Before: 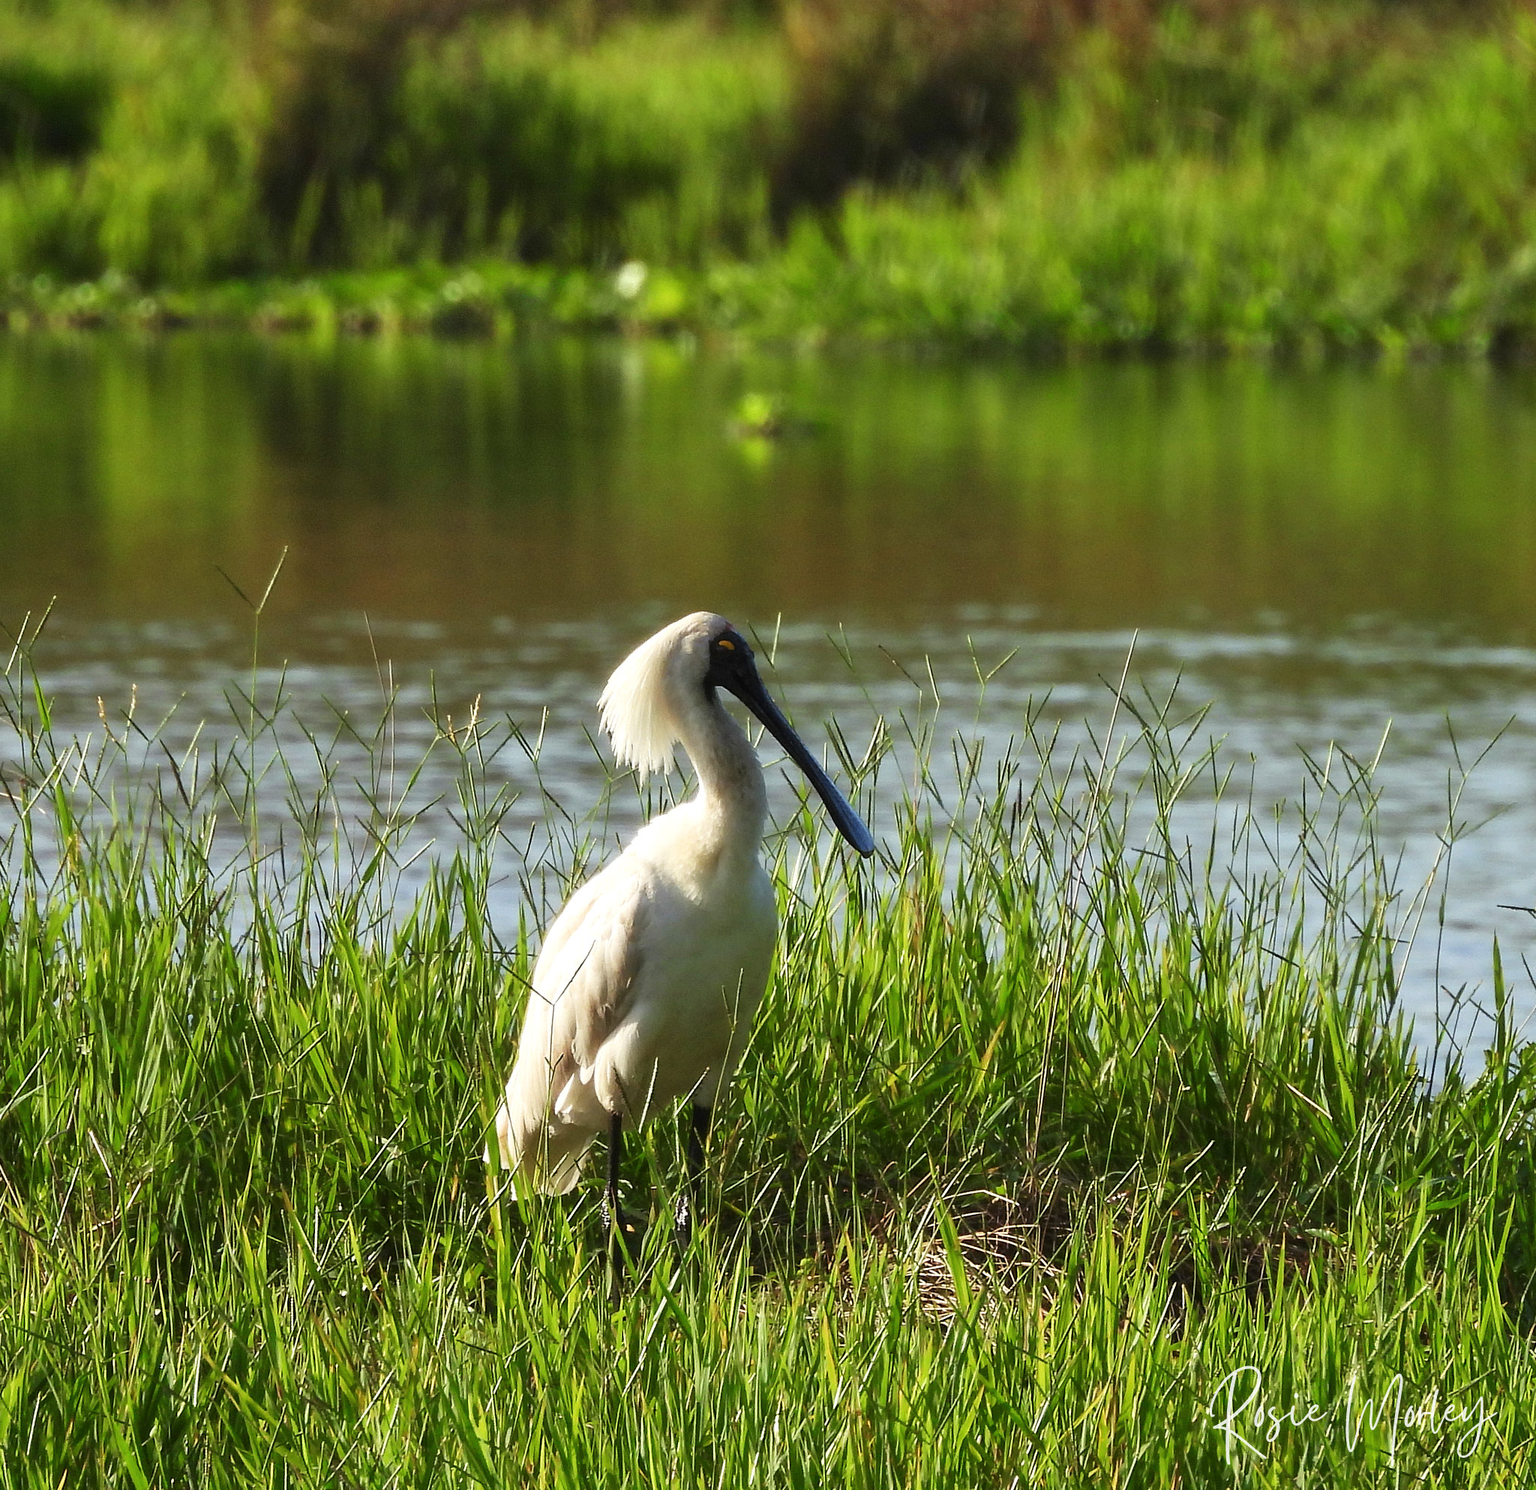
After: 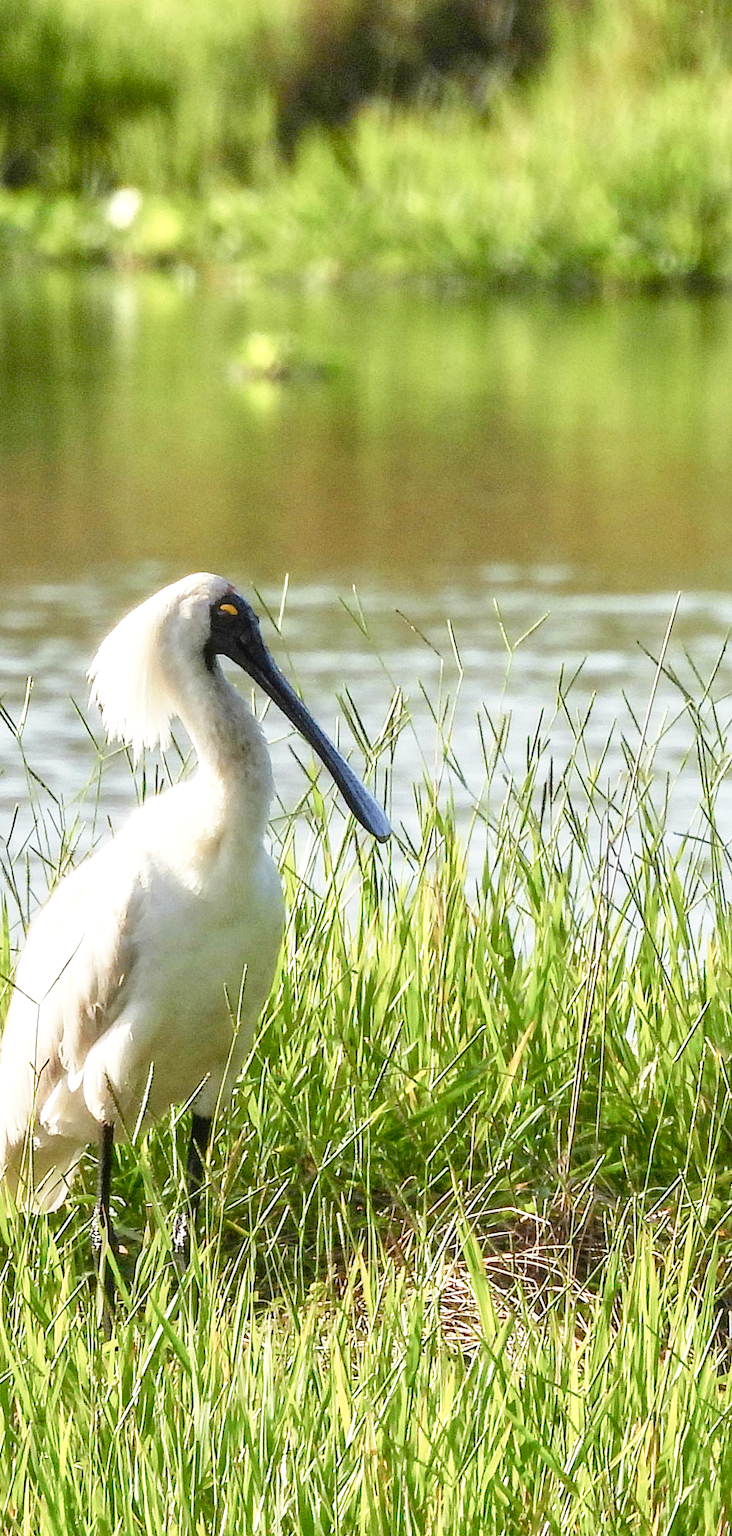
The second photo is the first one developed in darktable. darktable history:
crop: left 33.769%, top 6.072%, right 22.742%
local contrast: detail 130%
tone curve: curves: ch0 [(0, 0) (0.169, 0.367) (0.635, 0.859) (1, 1)], preserve colors none
